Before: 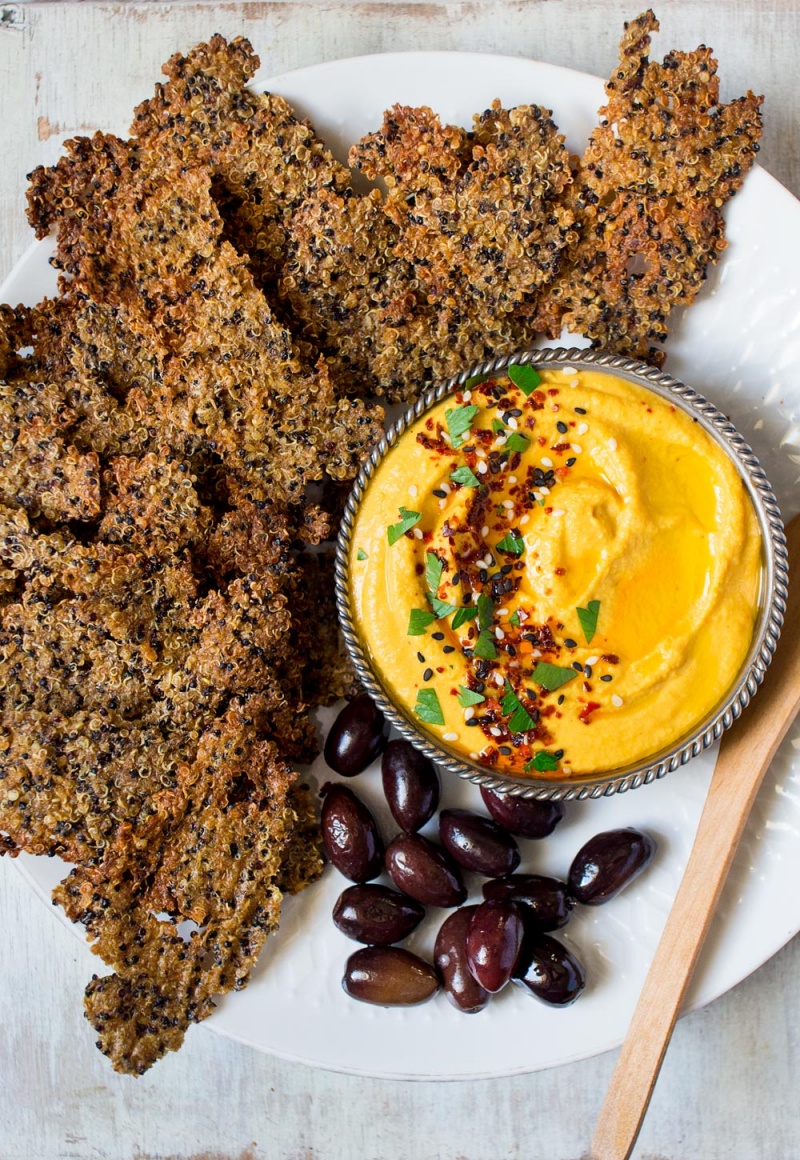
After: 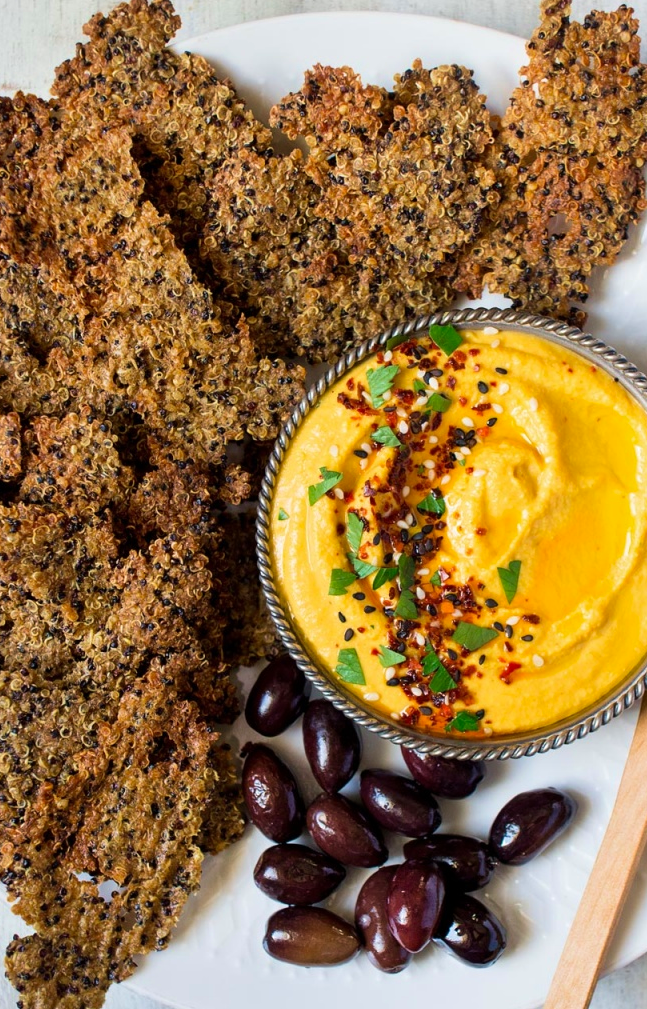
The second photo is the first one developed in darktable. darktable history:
tone equalizer: on, module defaults
vibrance: vibrance 10%
crop: left 9.929%, top 3.475%, right 9.188%, bottom 9.529%
velvia: on, module defaults
